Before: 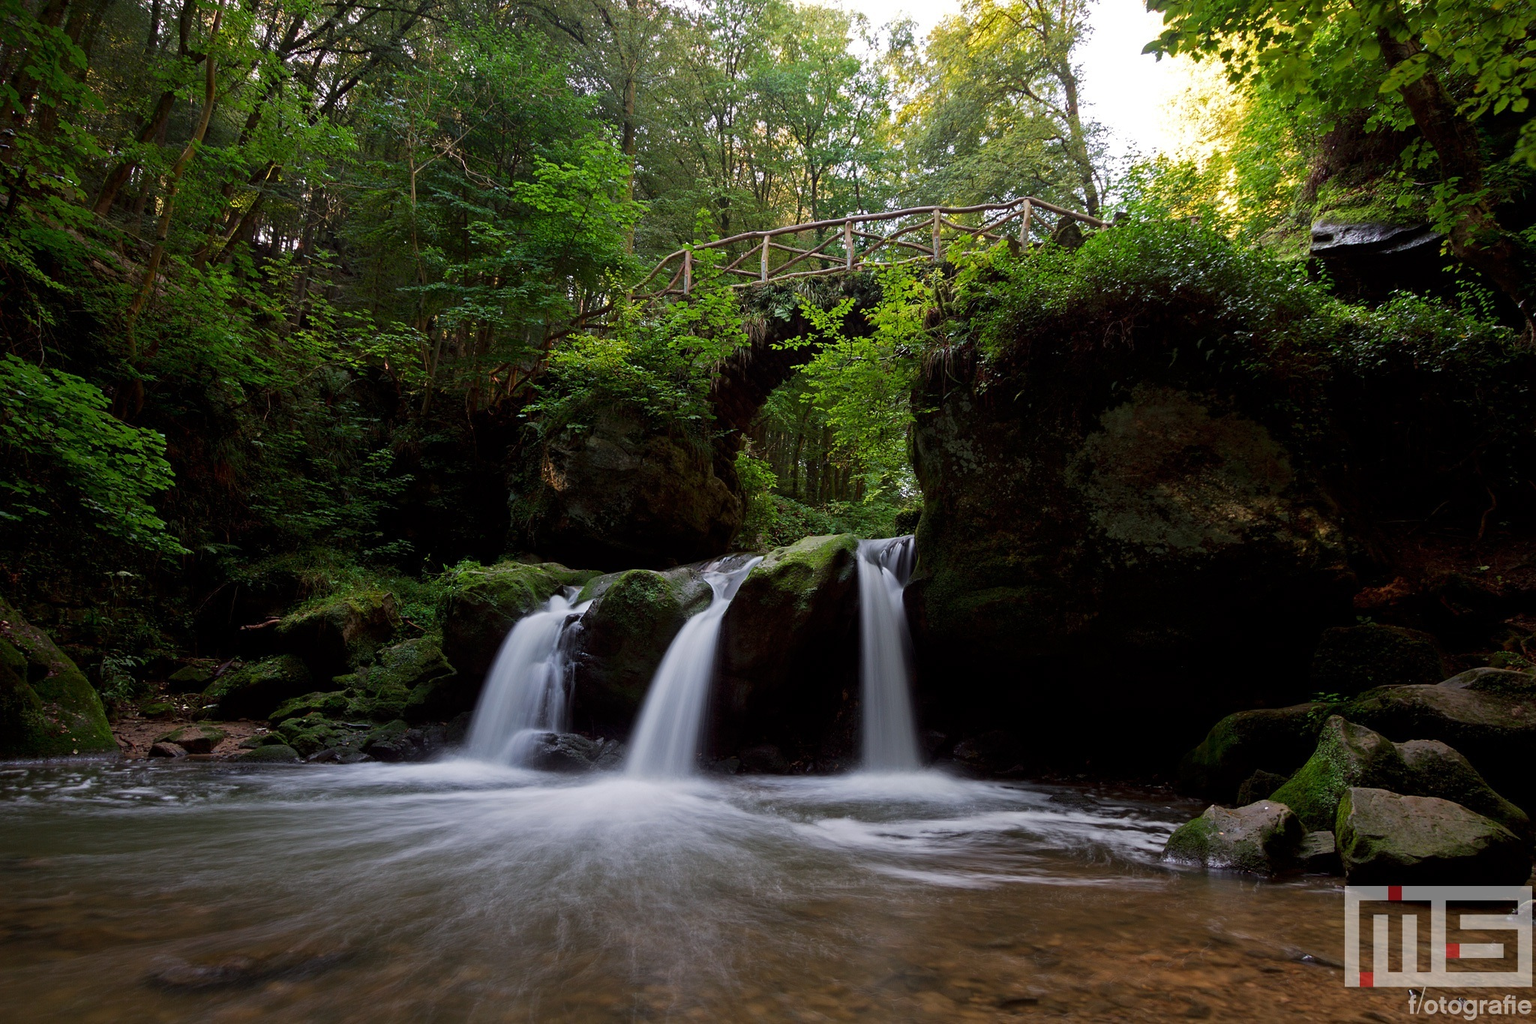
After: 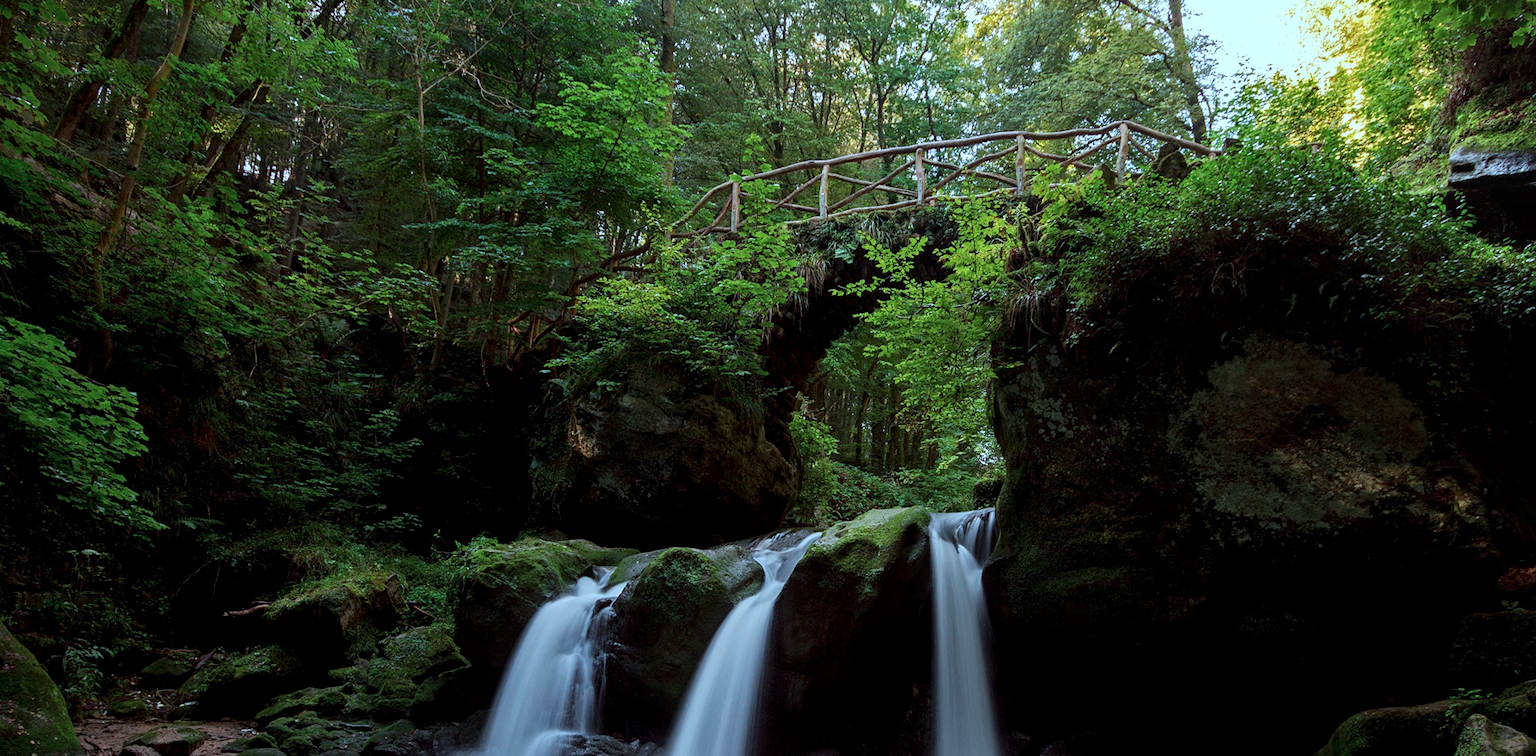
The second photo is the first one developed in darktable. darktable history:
color correction: highlights a* -11.71, highlights b* -15.58
local contrast: on, module defaults
crop: left 3.015%, top 8.969%, right 9.647%, bottom 26.457%
